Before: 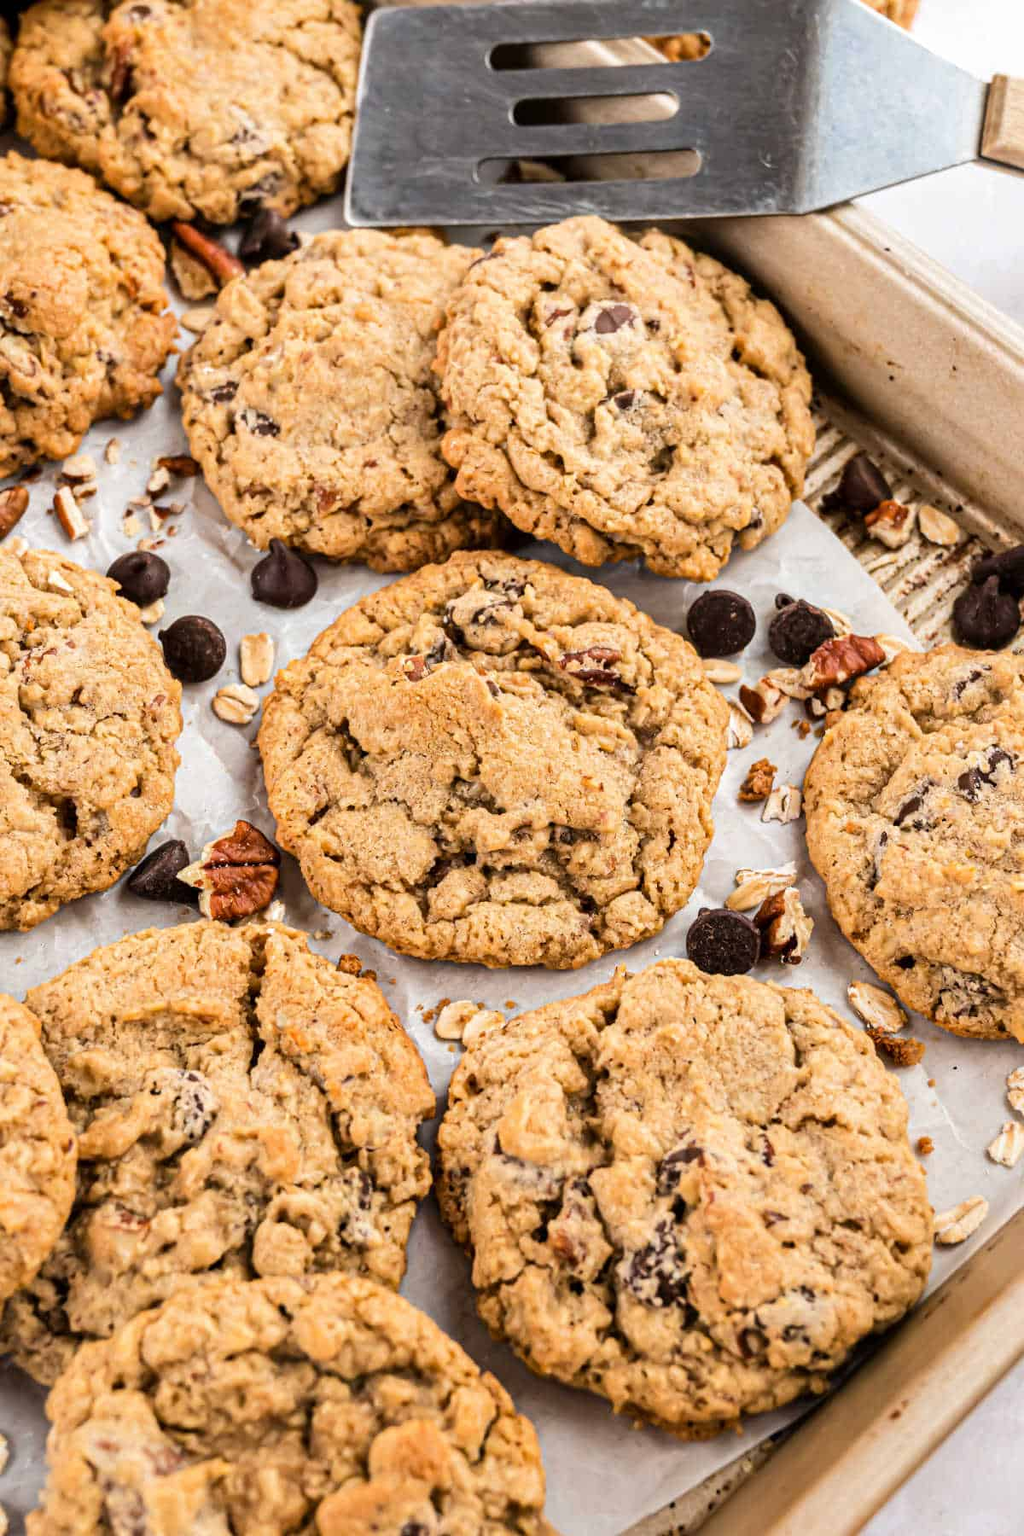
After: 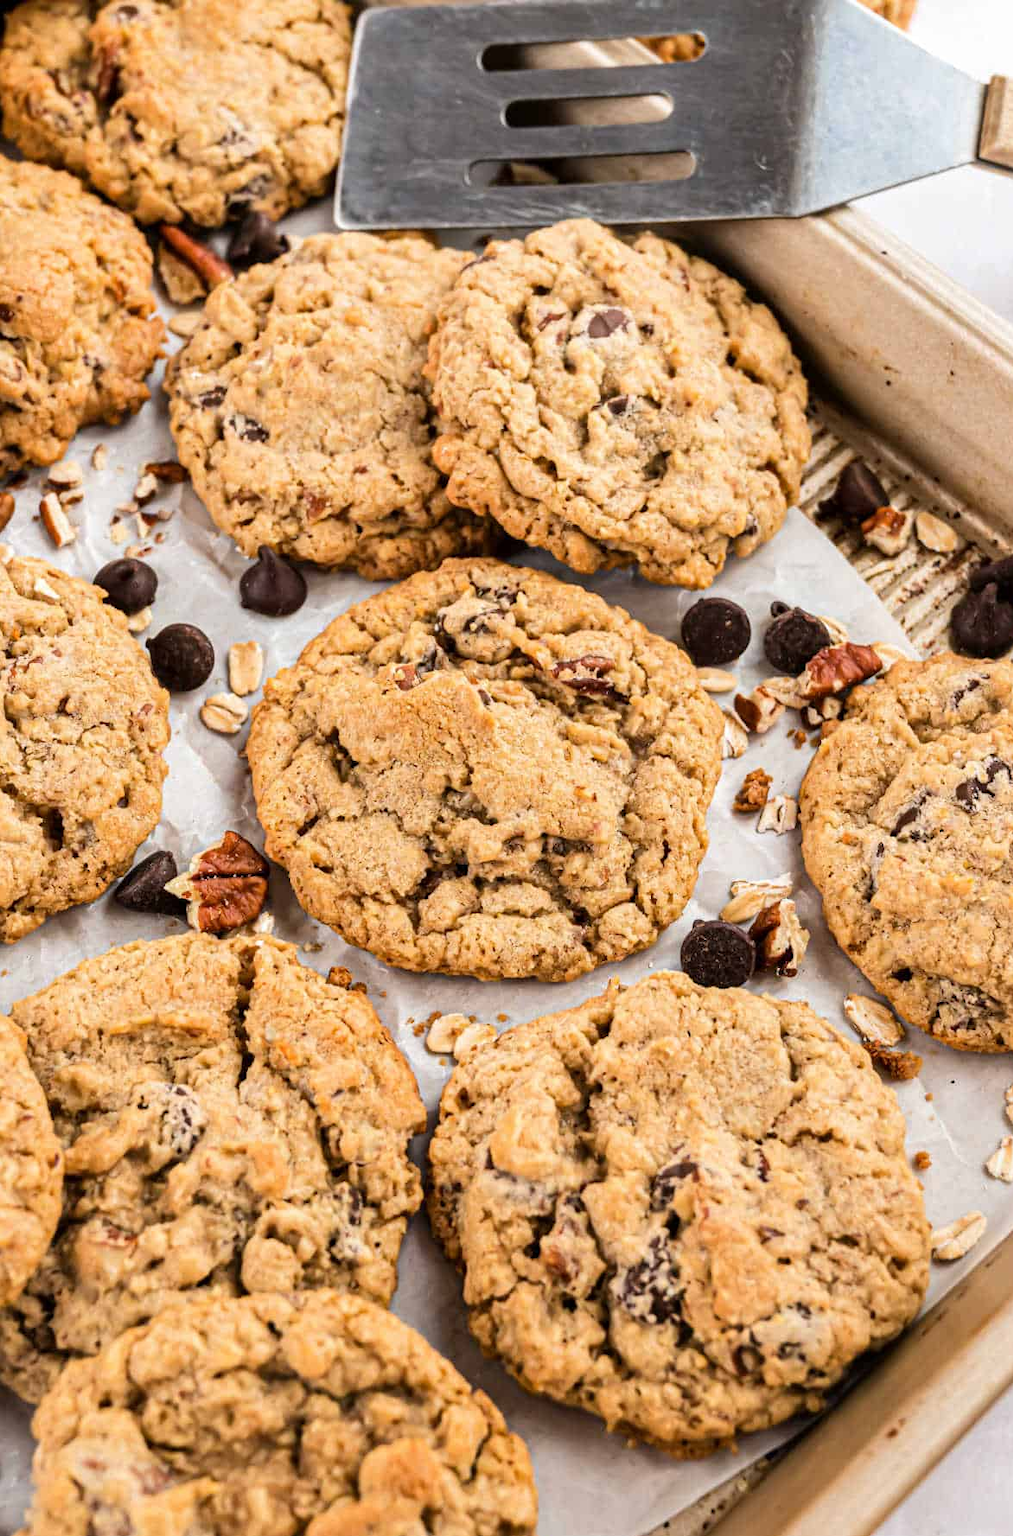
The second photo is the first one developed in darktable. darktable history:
crop and rotate: left 1.496%, right 0.724%, bottom 1.271%
